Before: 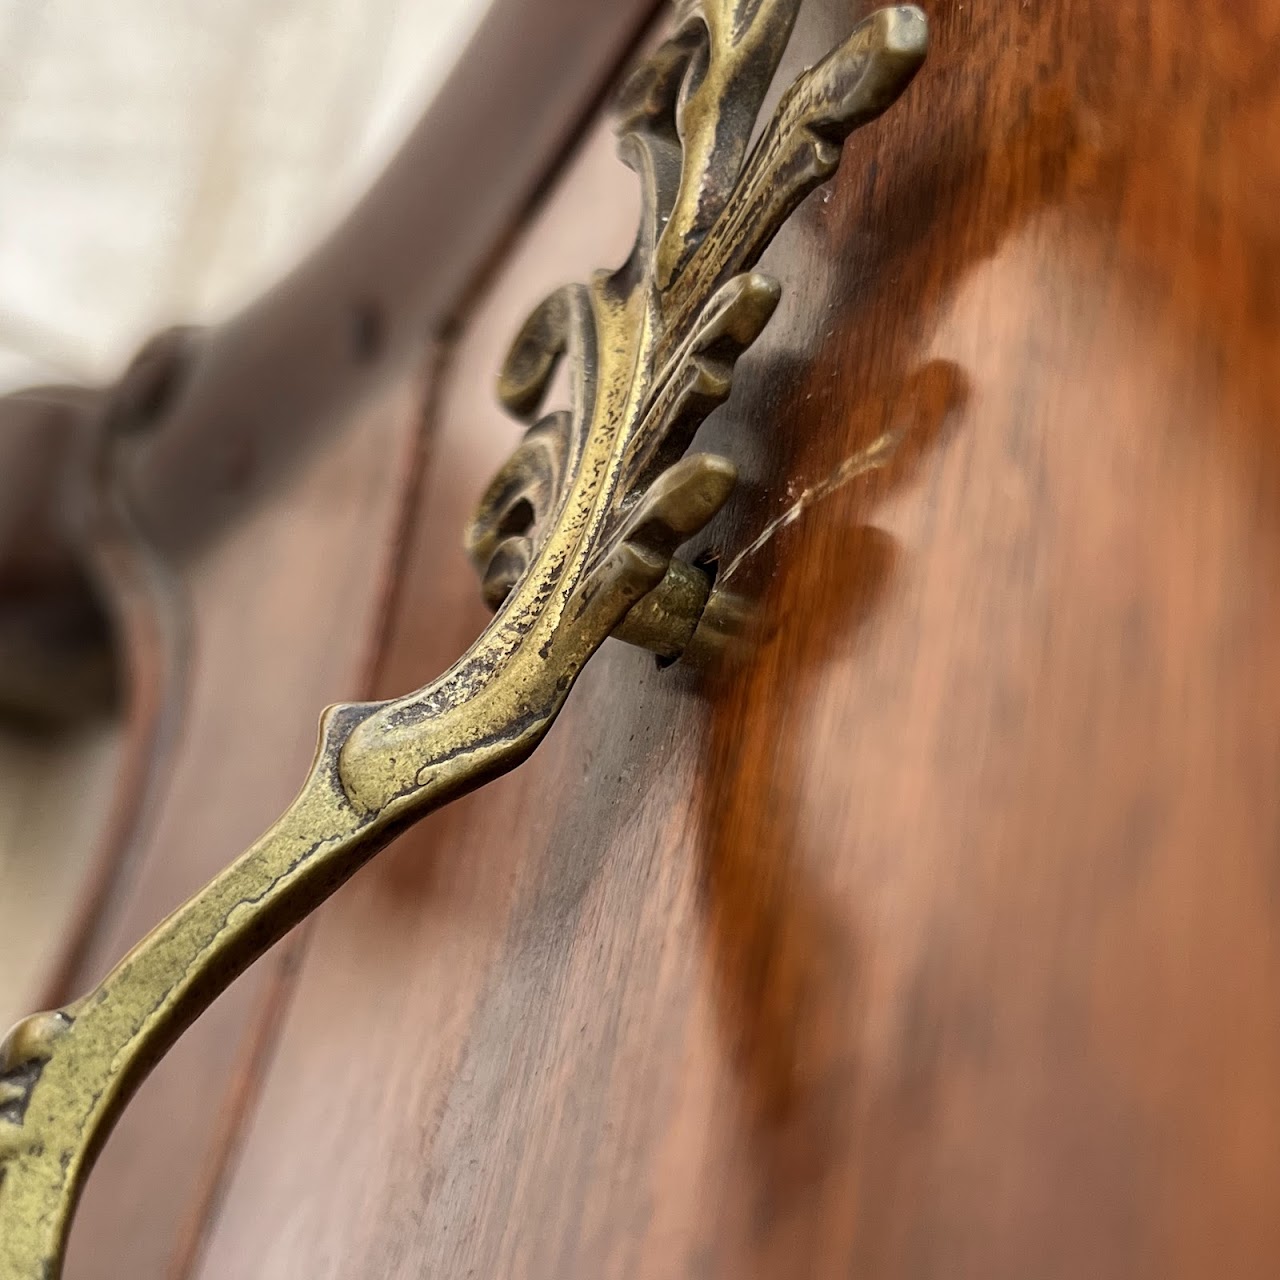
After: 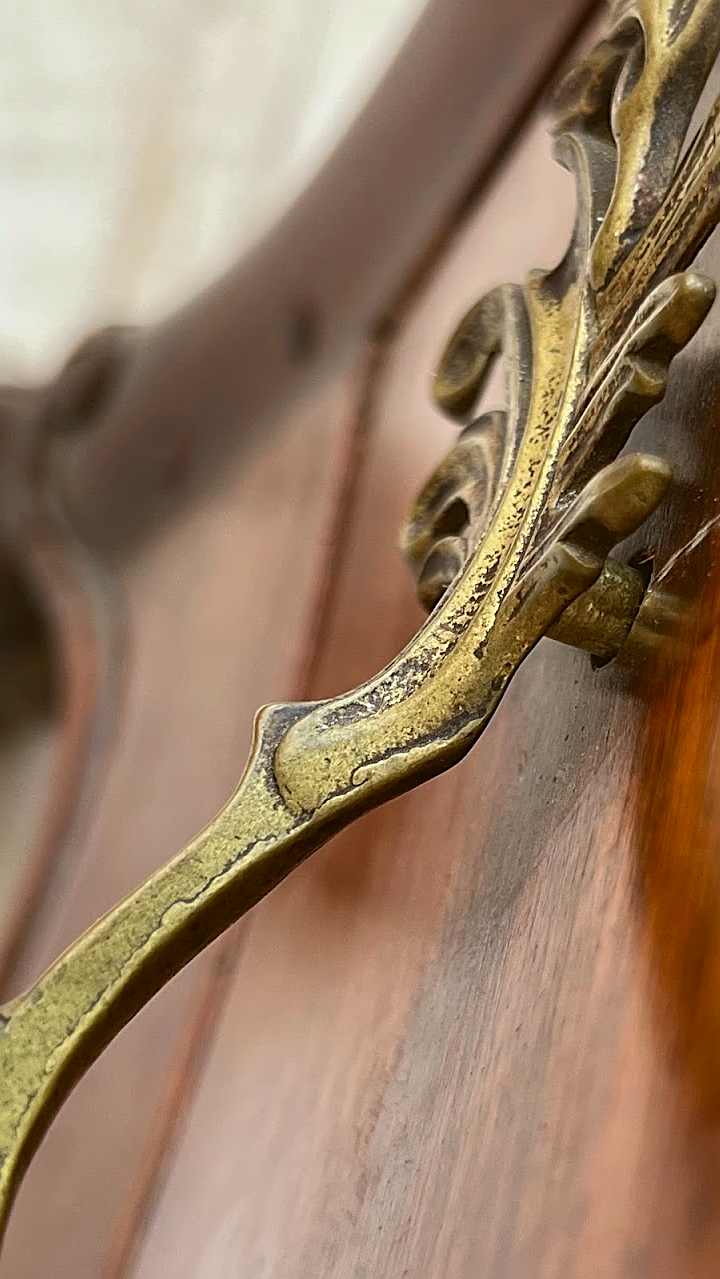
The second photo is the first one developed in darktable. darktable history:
crop: left 5.114%, right 38.589%
color balance: lift [1.004, 1.002, 1.002, 0.998], gamma [1, 1.007, 1.002, 0.993], gain [1, 0.977, 1.013, 1.023], contrast -3.64%
sharpen: on, module defaults
